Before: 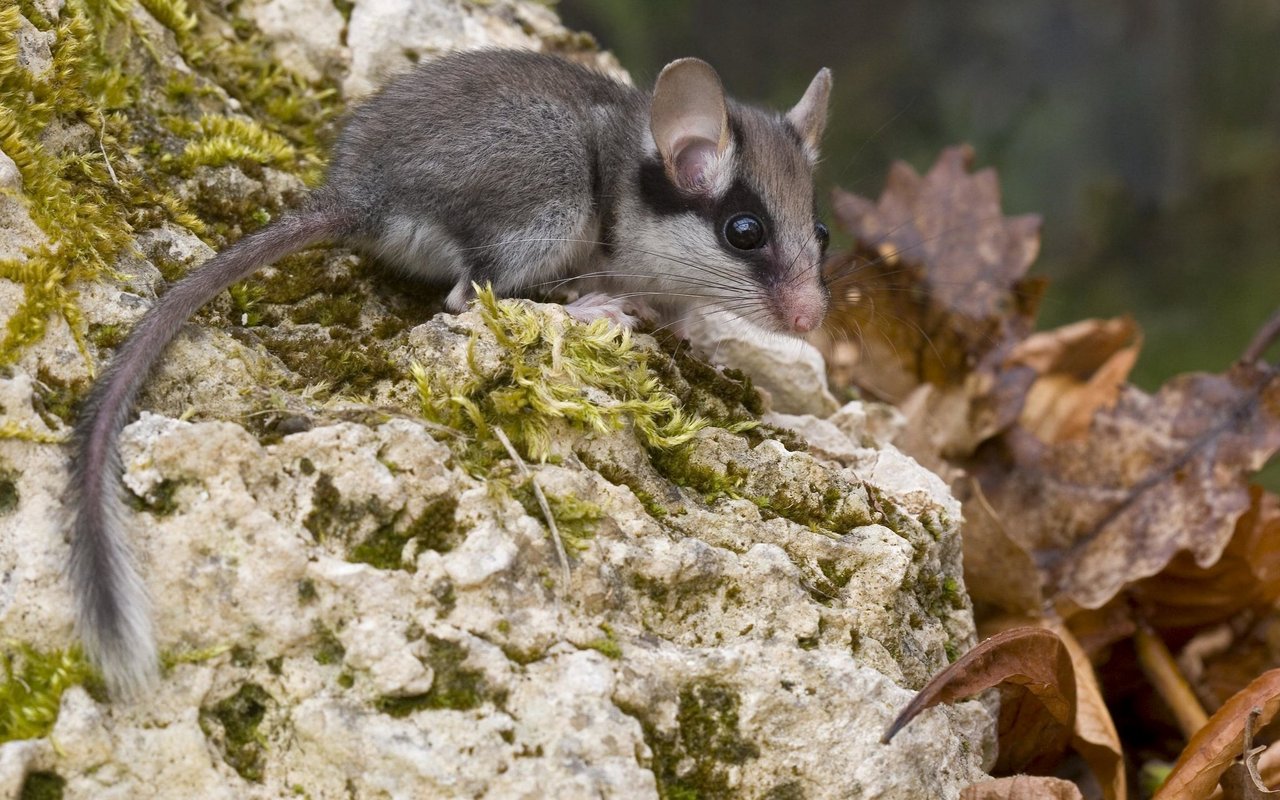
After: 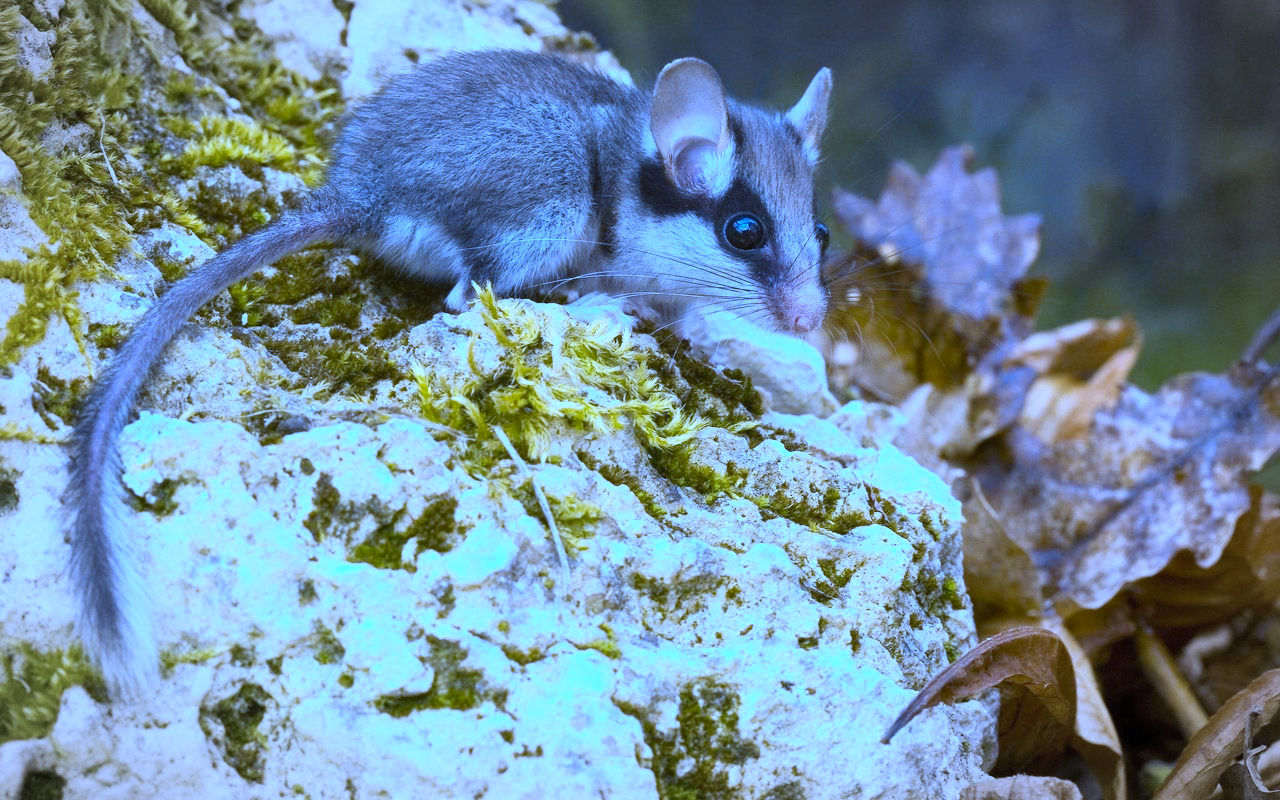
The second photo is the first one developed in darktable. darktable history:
vignetting: automatic ratio true
contrast brightness saturation: contrast 0.24, brightness 0.26, saturation 0.39
white balance: red 0.766, blue 1.537
color contrast: green-magenta contrast 0.8, blue-yellow contrast 1.1, unbound 0
